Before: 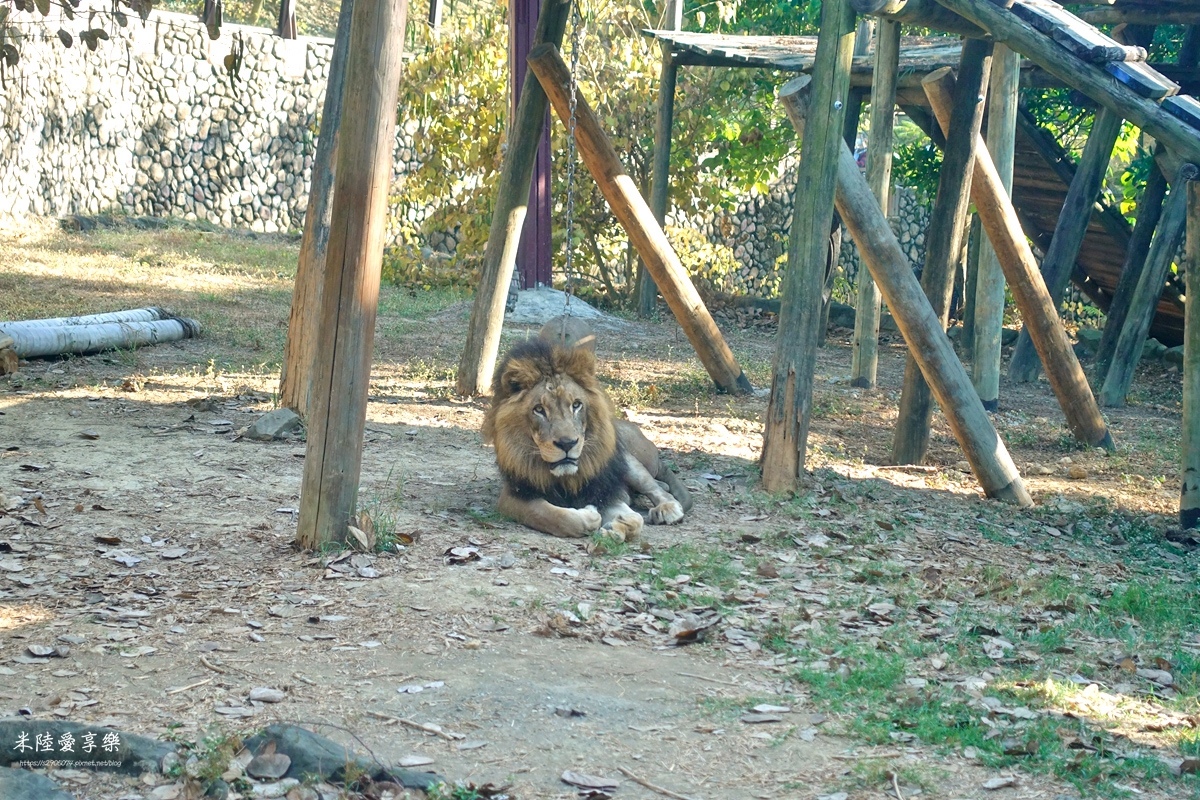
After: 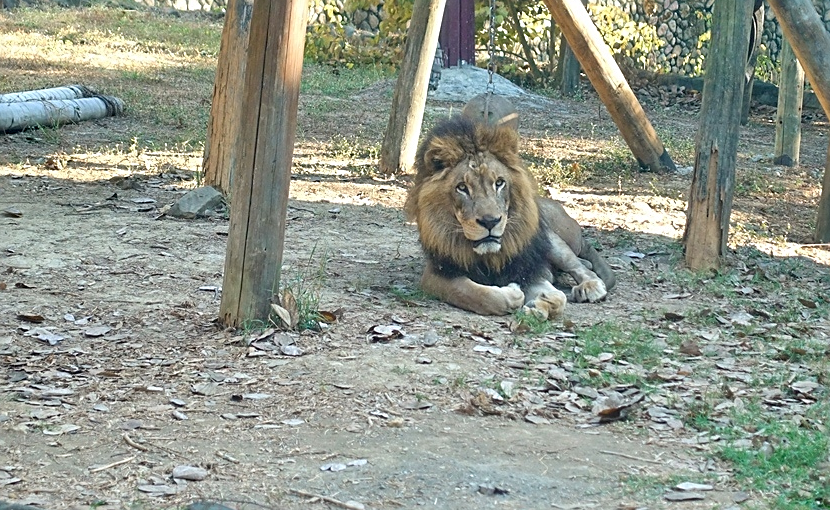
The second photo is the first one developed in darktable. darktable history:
sharpen: on, module defaults
crop: left 6.472%, top 27.751%, right 24.321%, bottom 8.383%
